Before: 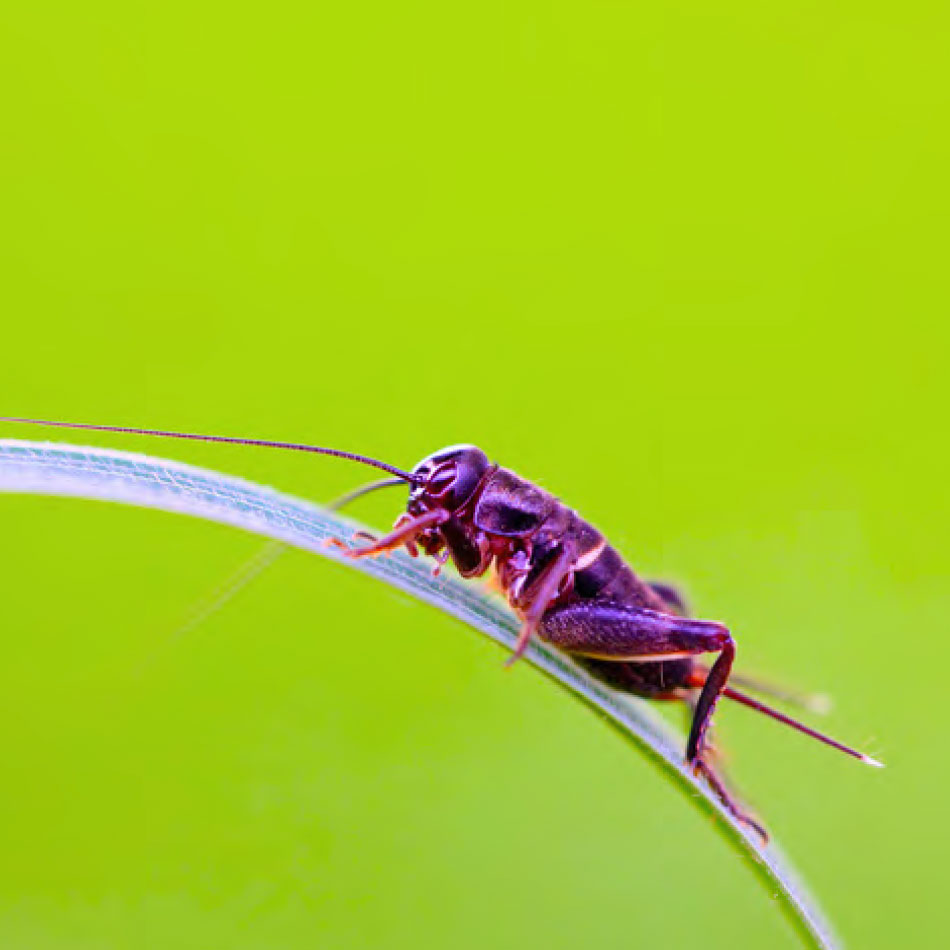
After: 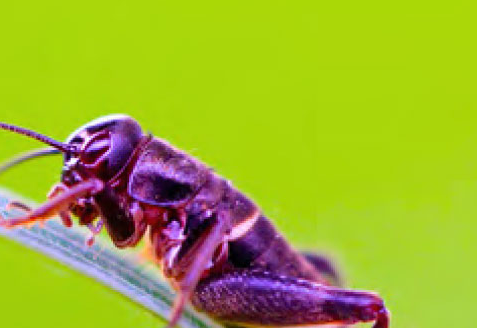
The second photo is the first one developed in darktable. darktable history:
crop: left 36.497%, top 34.821%, right 13.217%, bottom 30.6%
